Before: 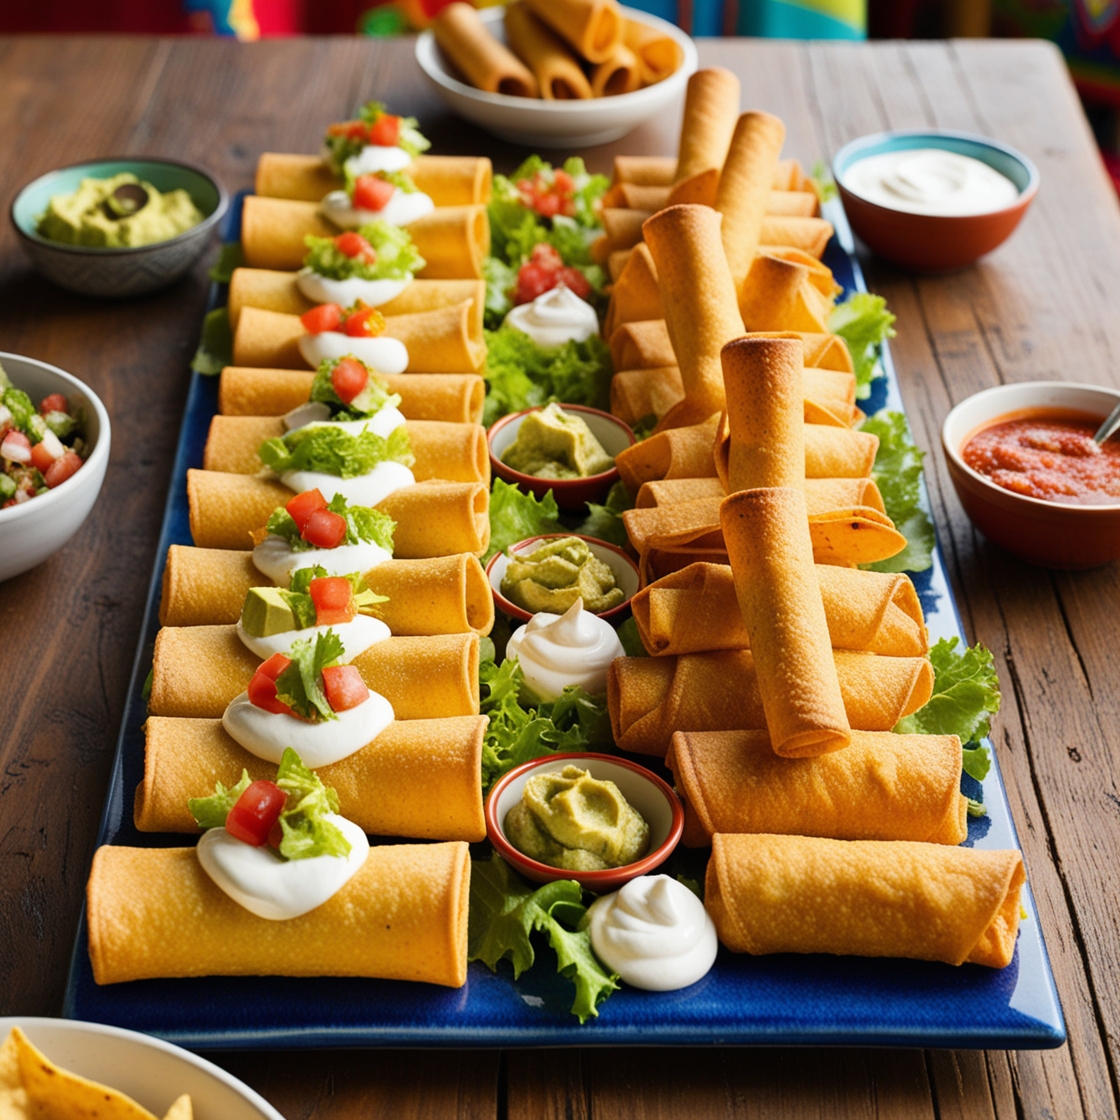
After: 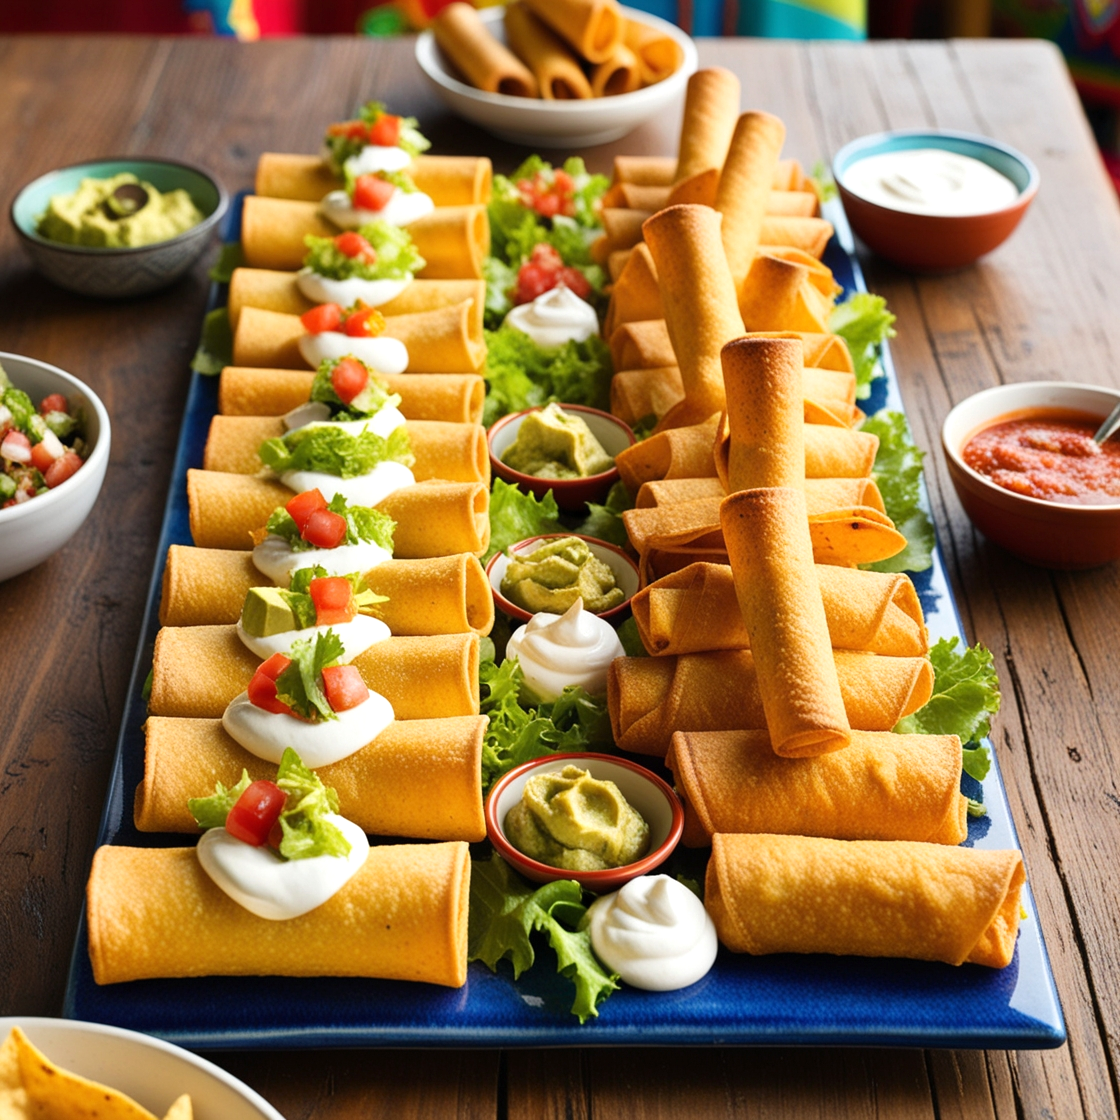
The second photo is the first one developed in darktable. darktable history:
exposure: exposure 0.212 EV, compensate highlight preservation false
